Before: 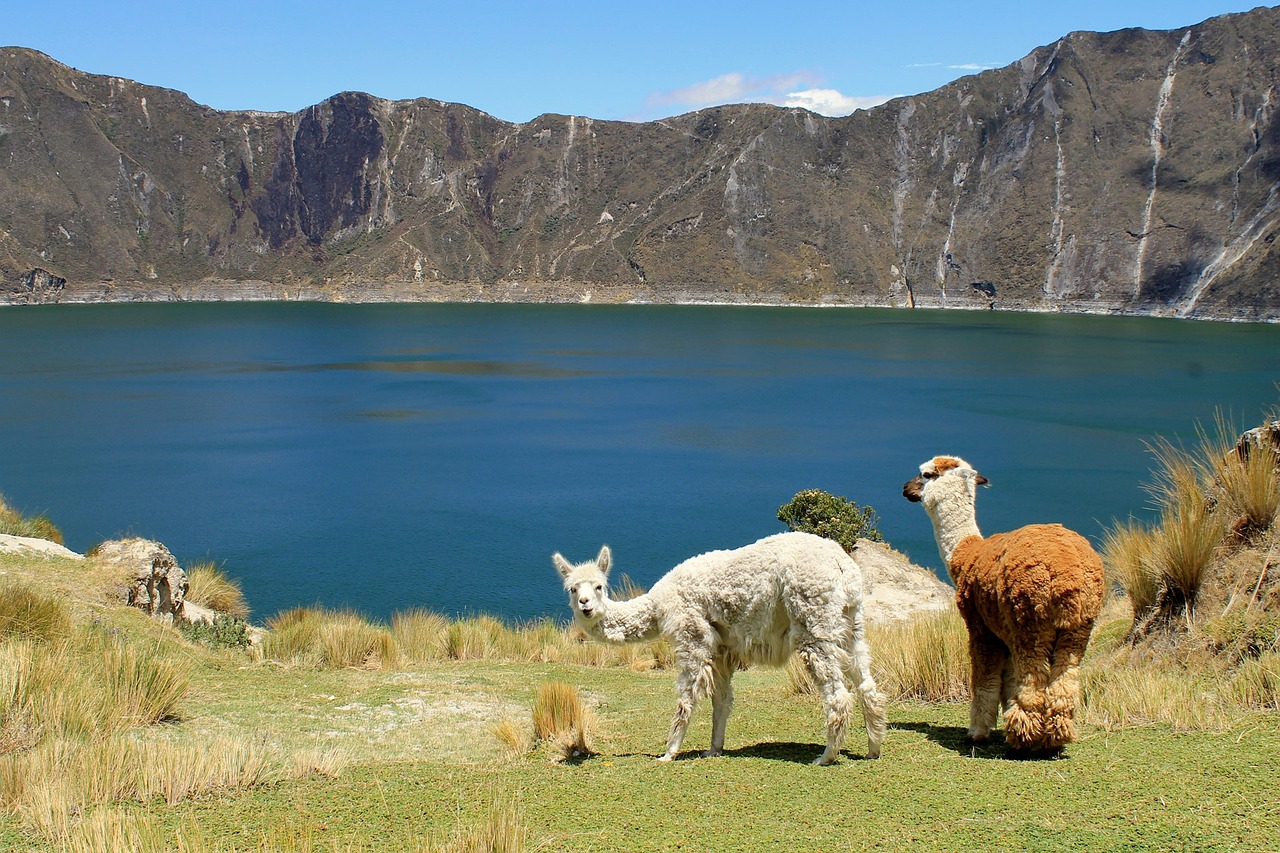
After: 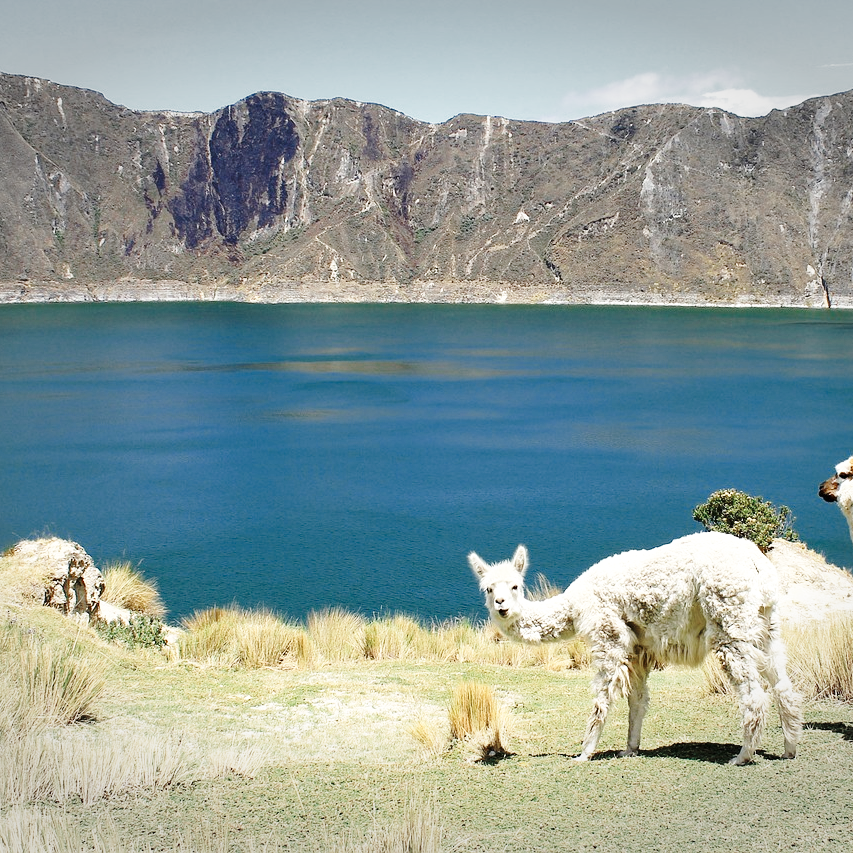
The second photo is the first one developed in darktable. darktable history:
base curve: curves: ch0 [(0, 0) (0.036, 0.037) (0.121, 0.228) (0.46, 0.76) (0.859, 0.983) (1, 1)], preserve colors none
color zones: curves: ch0 [(0, 0.5) (0.125, 0.4) (0.25, 0.5) (0.375, 0.4) (0.5, 0.4) (0.625, 0.35) (0.75, 0.35) (0.875, 0.5)]; ch1 [(0, 0.35) (0.125, 0.45) (0.25, 0.35) (0.375, 0.35) (0.5, 0.35) (0.625, 0.35) (0.75, 0.45) (0.875, 0.35)]; ch2 [(0, 0.6) (0.125, 0.5) (0.25, 0.5) (0.375, 0.6) (0.5, 0.6) (0.625, 0.5) (0.75, 0.5) (0.875, 0.5)]
vignetting: fall-off start 100%, brightness -0.282, width/height ratio 1.31
crop and rotate: left 6.617%, right 26.717%
exposure: exposure 0.2 EV, compensate highlight preservation false
